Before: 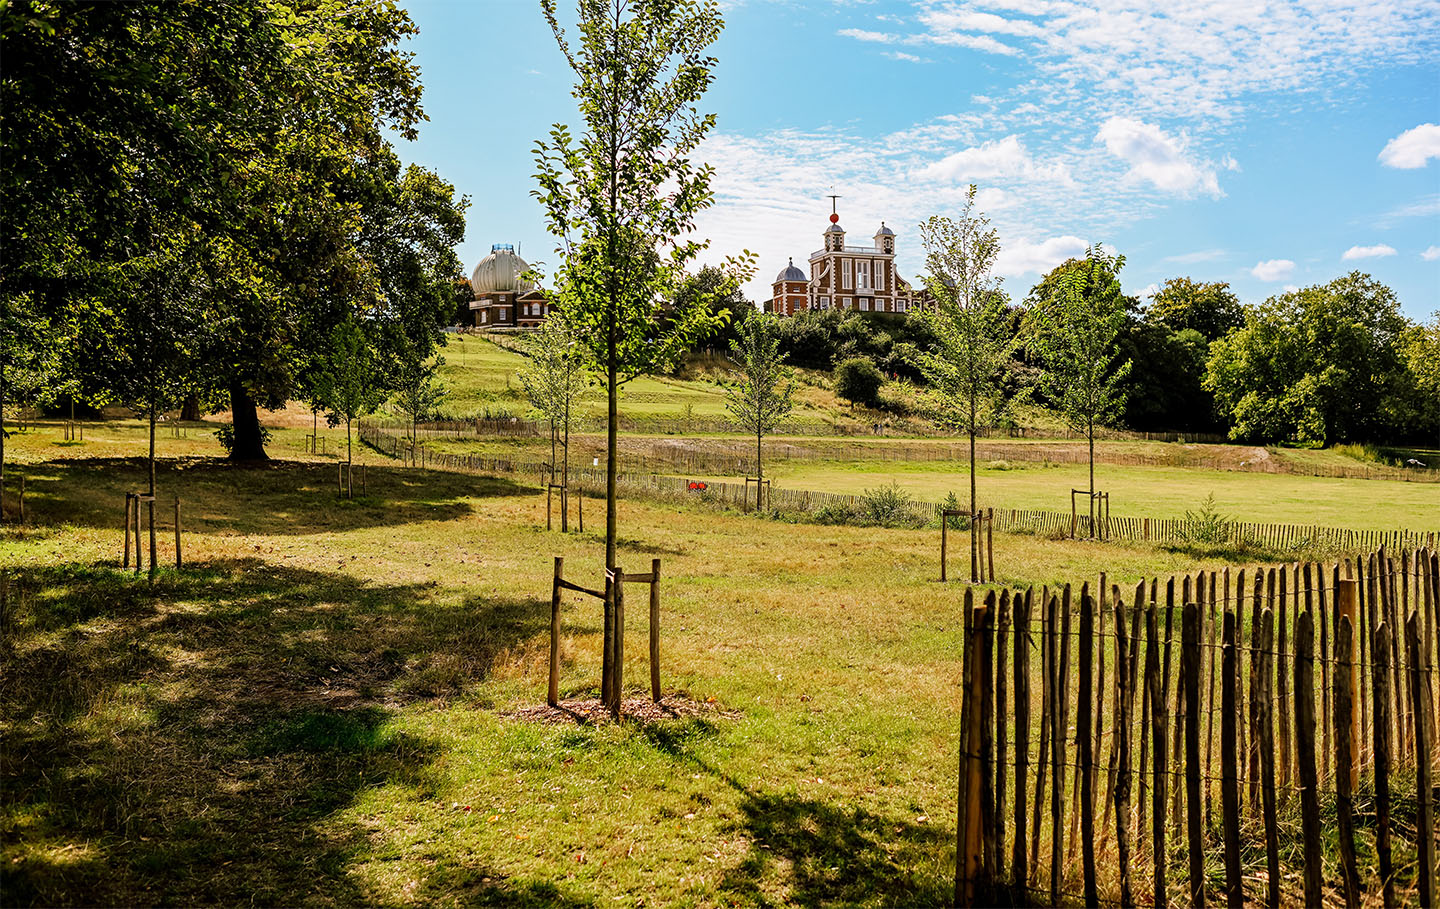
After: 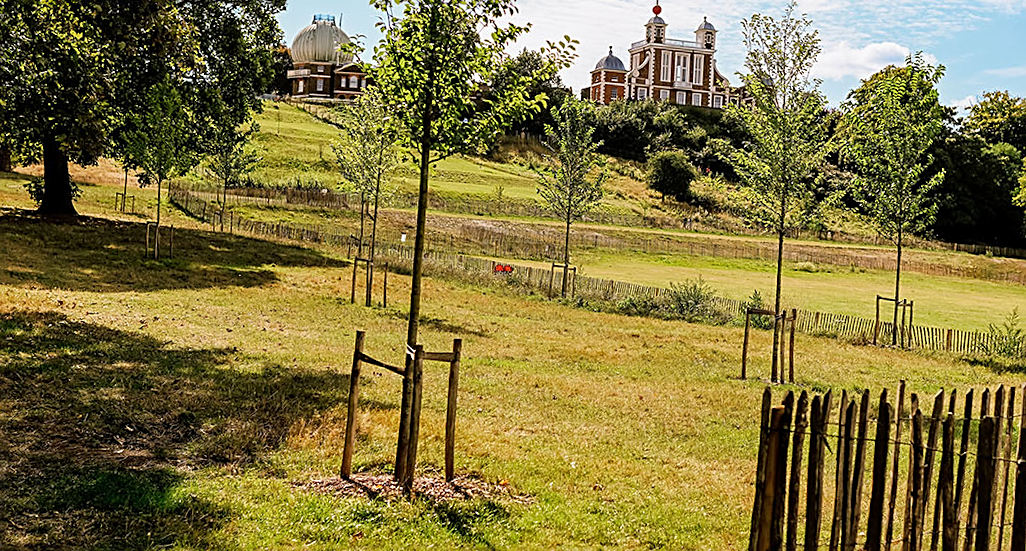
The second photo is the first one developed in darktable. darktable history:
crop and rotate: angle -3.62°, left 9.785%, top 21.284%, right 11.931%, bottom 12.068%
sharpen: on, module defaults
